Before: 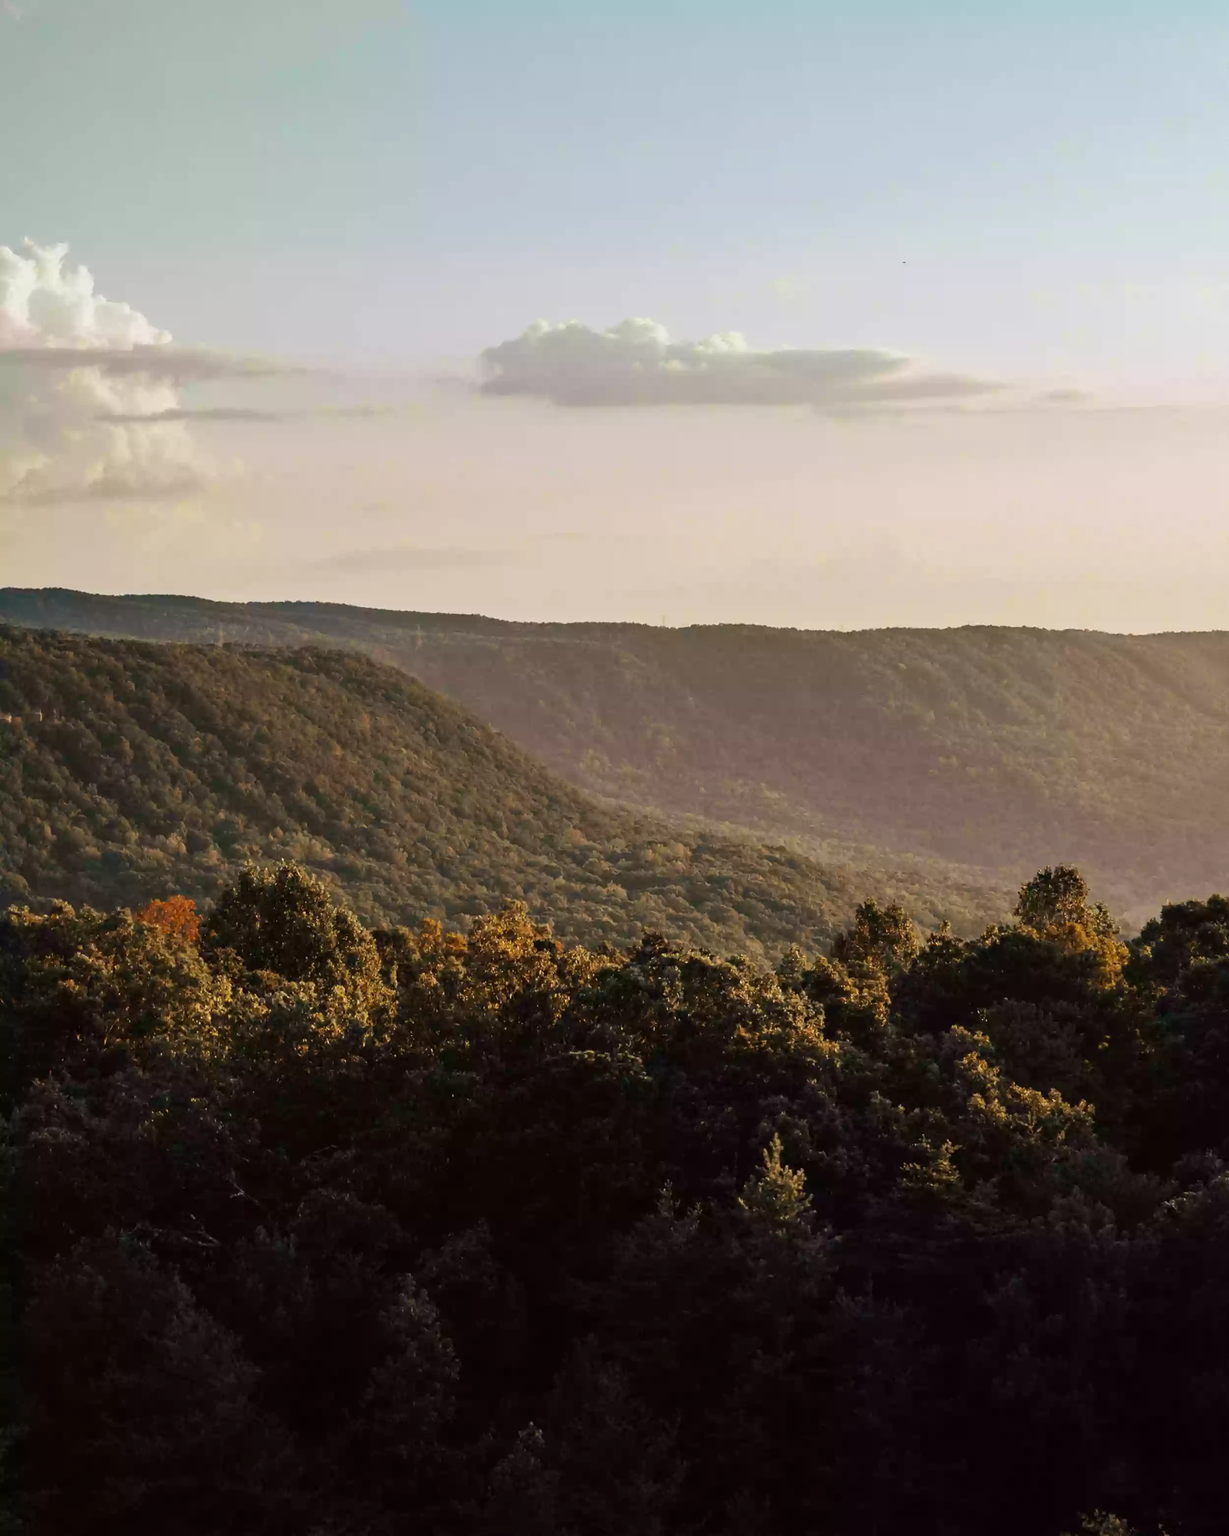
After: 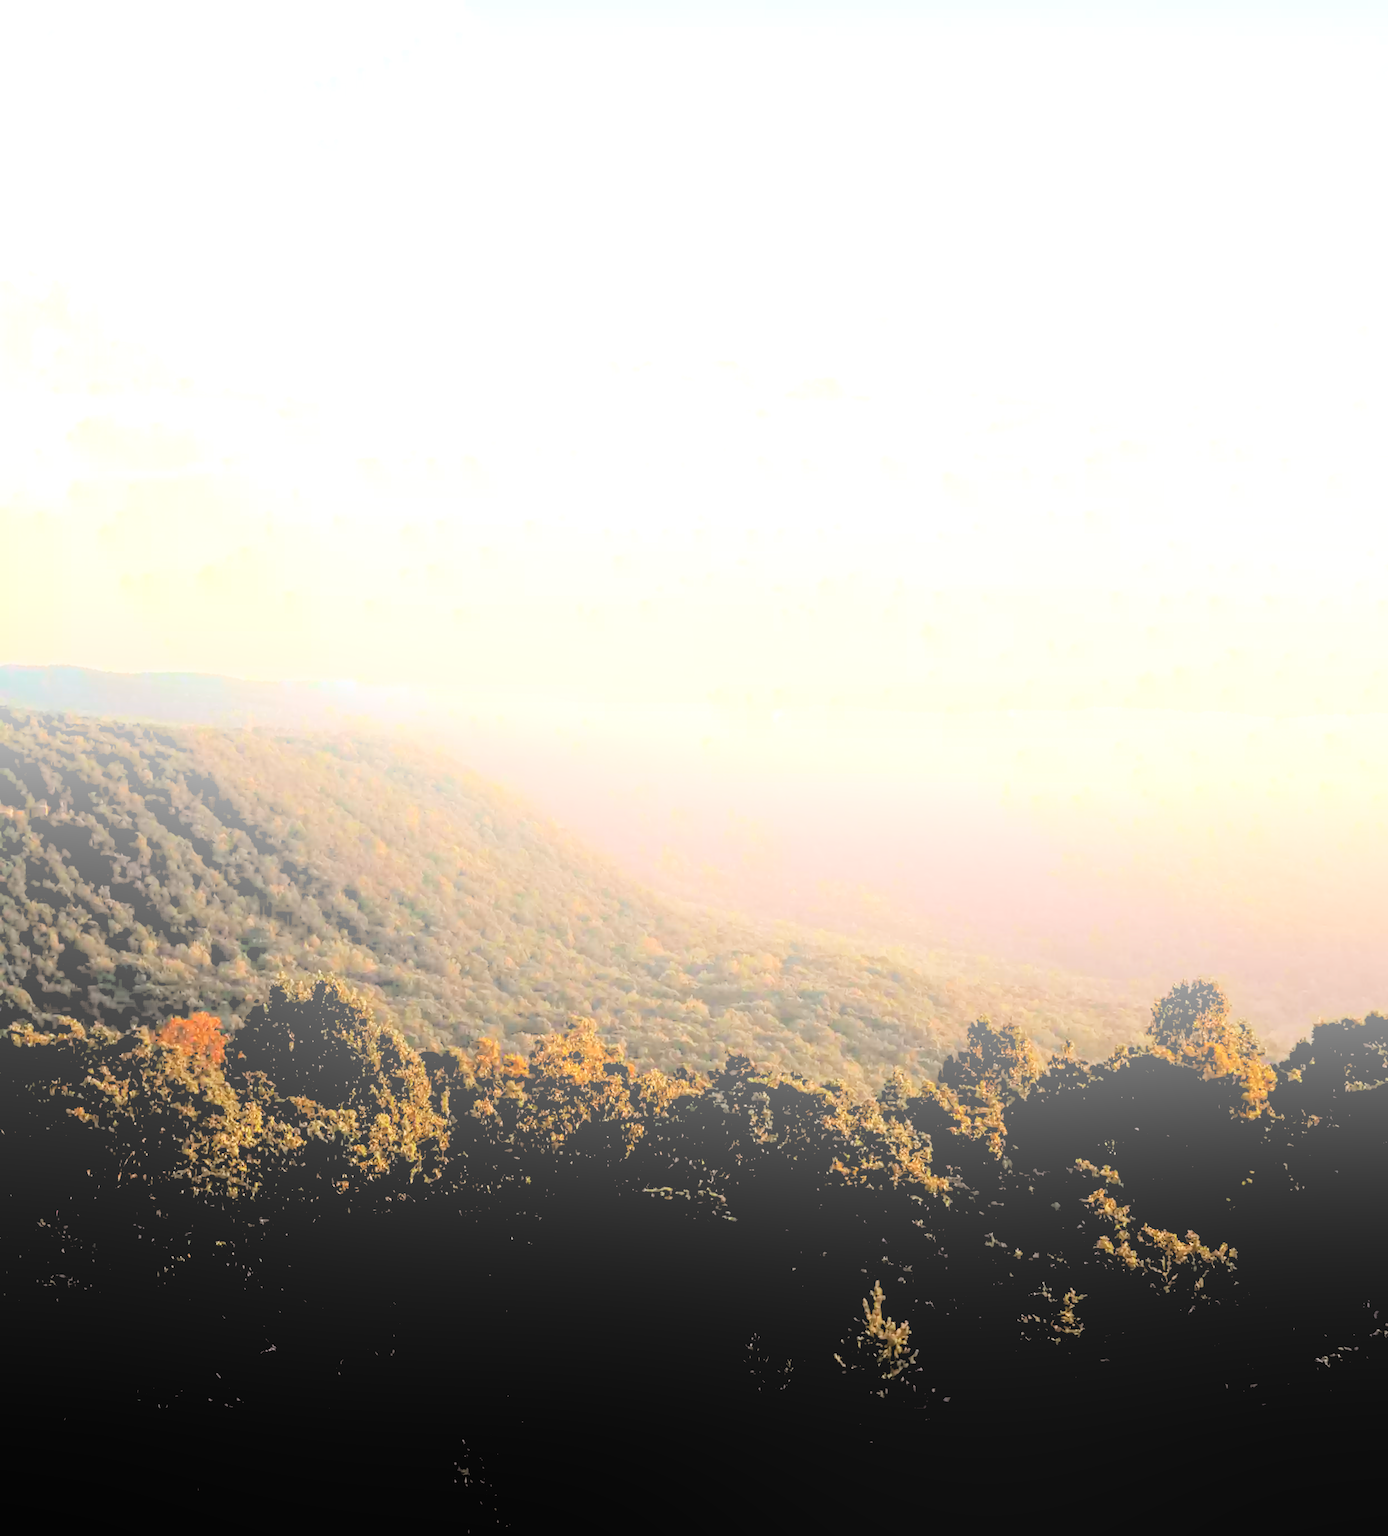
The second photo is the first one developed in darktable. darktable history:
local contrast: on, module defaults
rgb levels: levels [[0.027, 0.429, 0.996], [0, 0.5, 1], [0, 0.5, 1]]
bloom: size 70%, threshold 25%, strength 70%
crop and rotate: top 0%, bottom 11.49%
